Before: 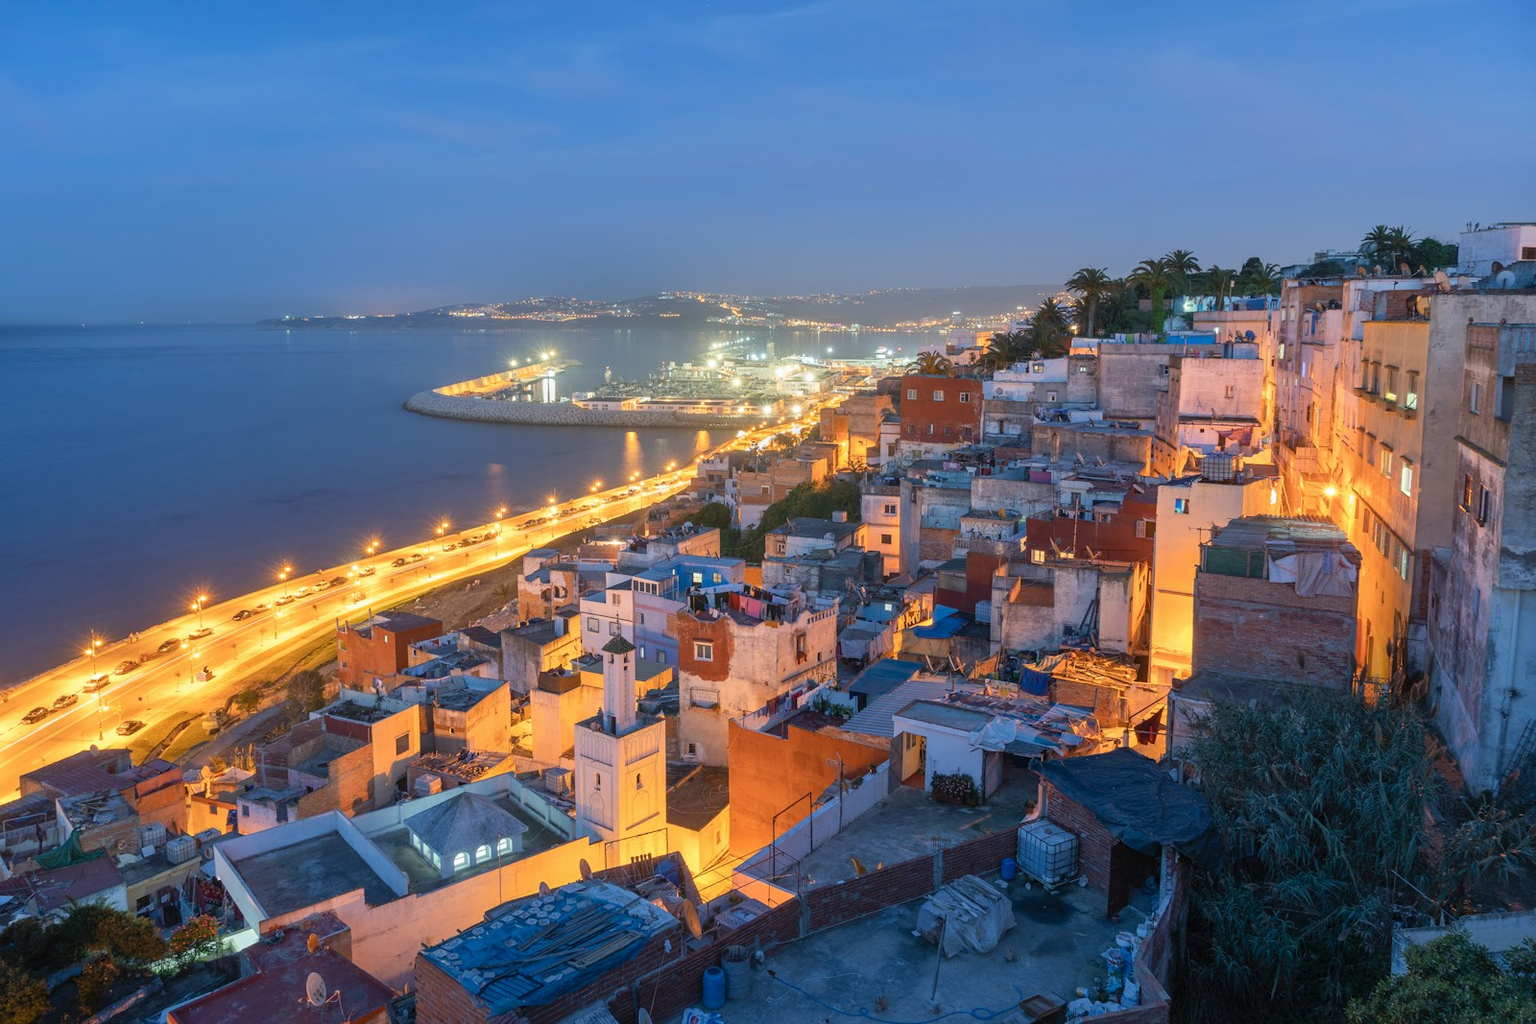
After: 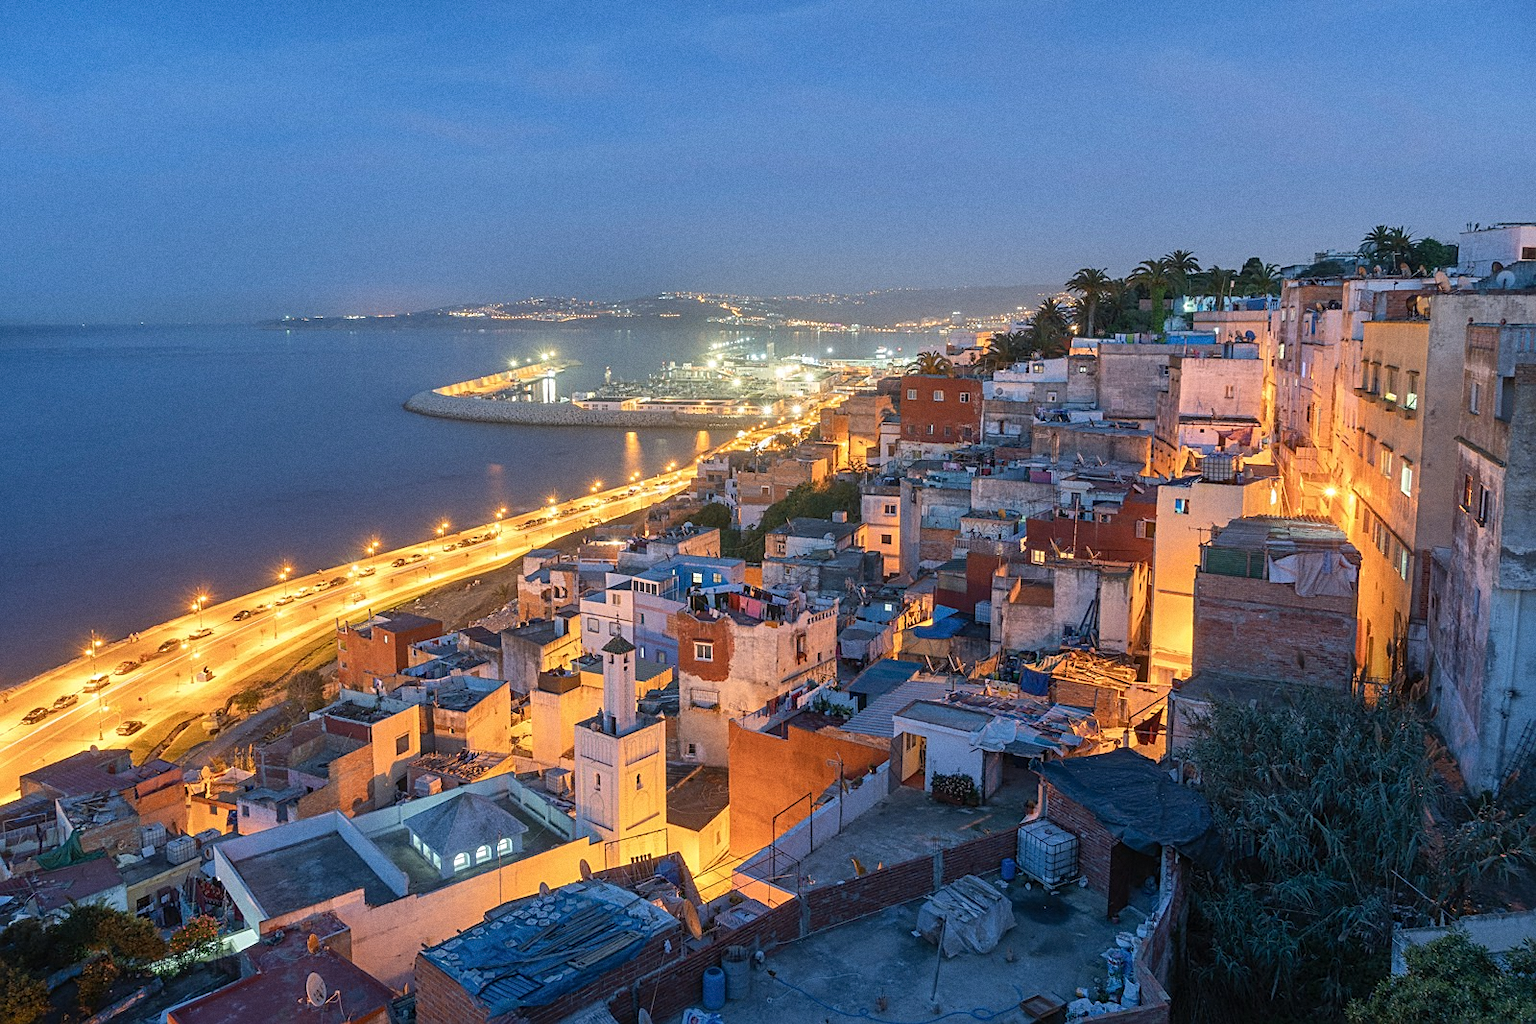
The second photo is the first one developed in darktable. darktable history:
levels: levels [0, 0.474, 0.947]
exposure: exposure -0.177 EV, compensate highlight preservation false
sharpen: on, module defaults
grain: coarseness 0.09 ISO
contrast brightness saturation: saturation -0.05
